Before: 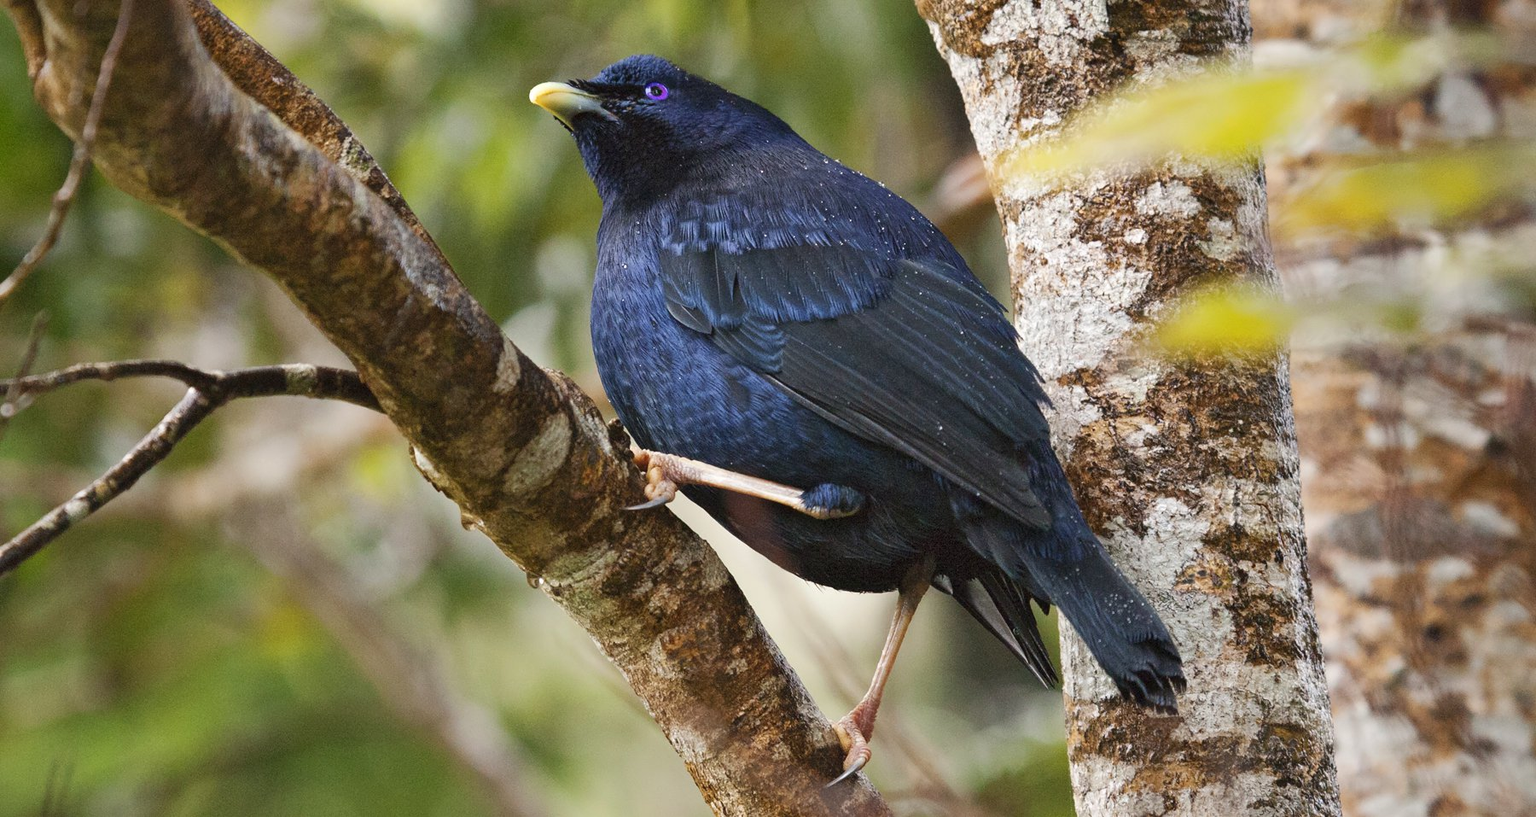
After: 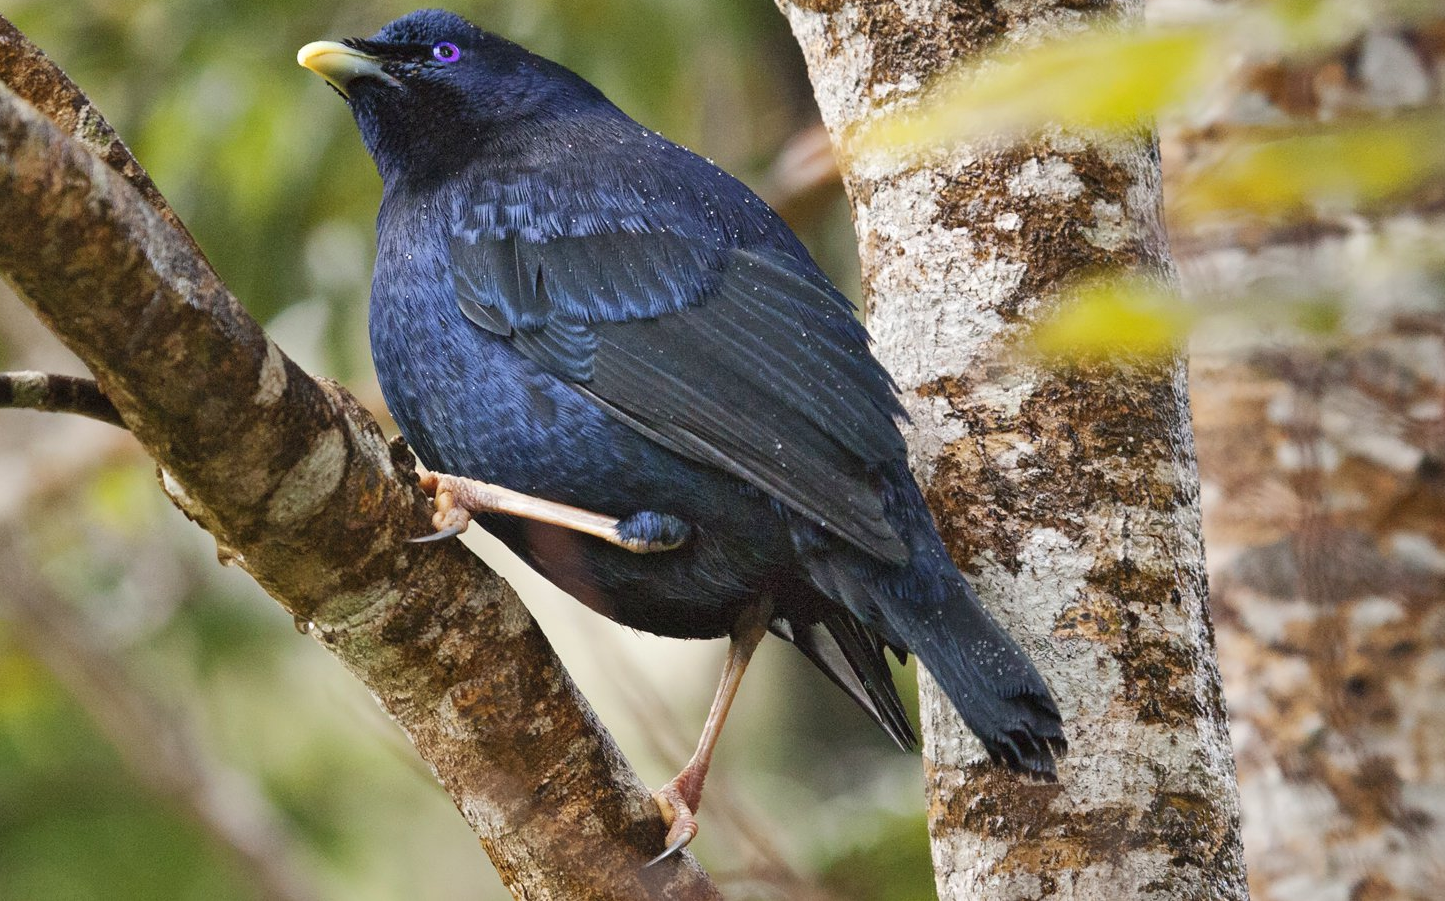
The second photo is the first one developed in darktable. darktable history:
crop and rotate: left 17.959%, top 5.771%, right 1.742%
shadows and highlights: shadows 60, soften with gaussian
